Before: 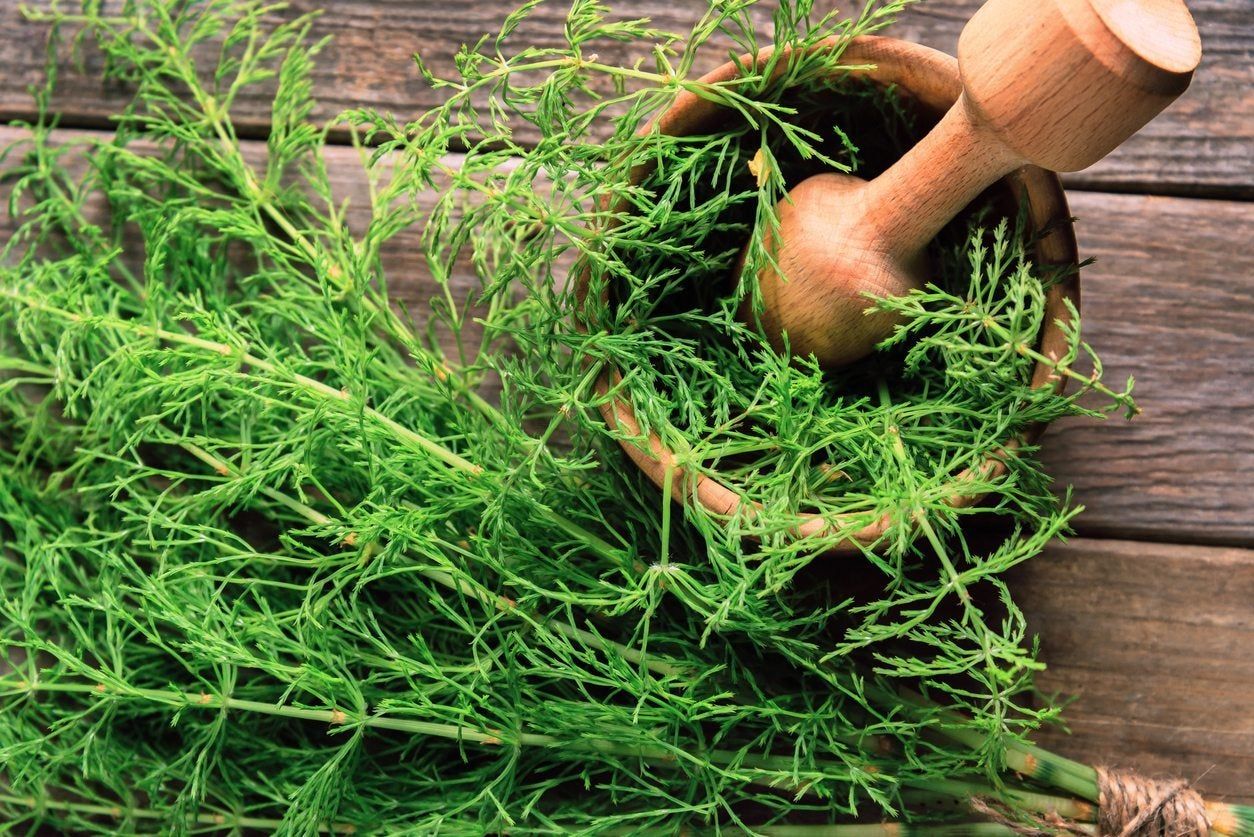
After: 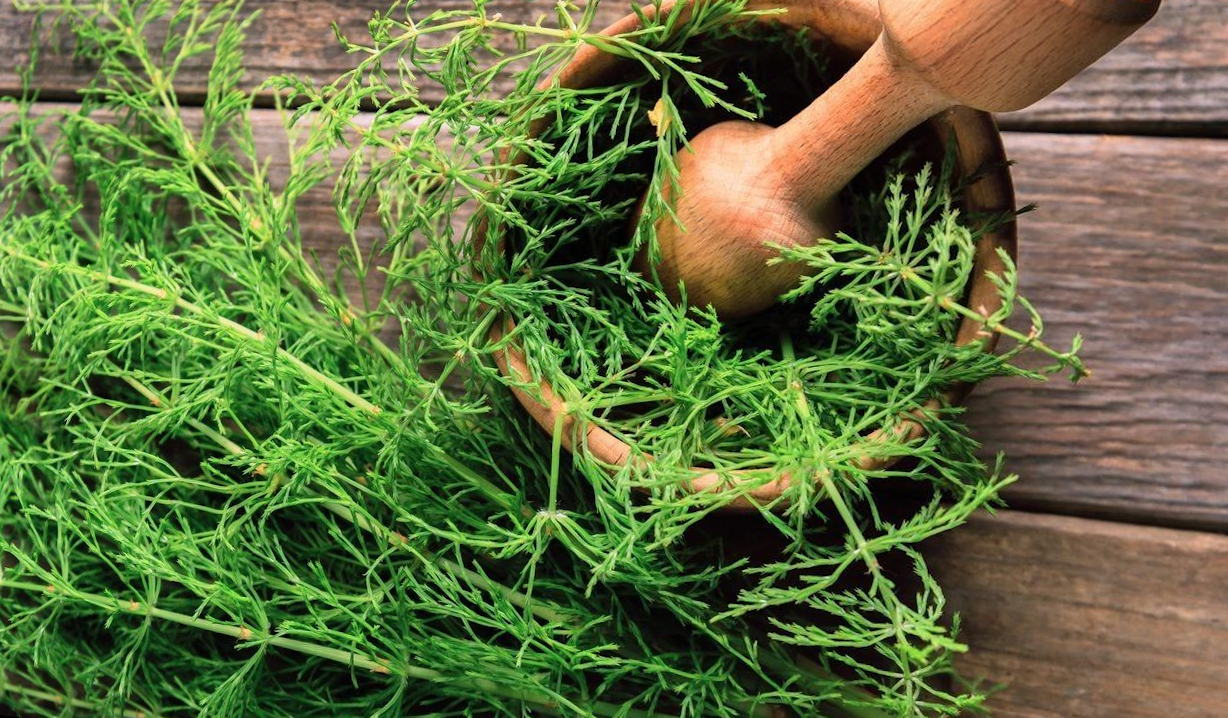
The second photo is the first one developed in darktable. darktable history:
rotate and perspective: rotation 1.69°, lens shift (vertical) -0.023, lens shift (horizontal) -0.291, crop left 0.025, crop right 0.988, crop top 0.092, crop bottom 0.842
